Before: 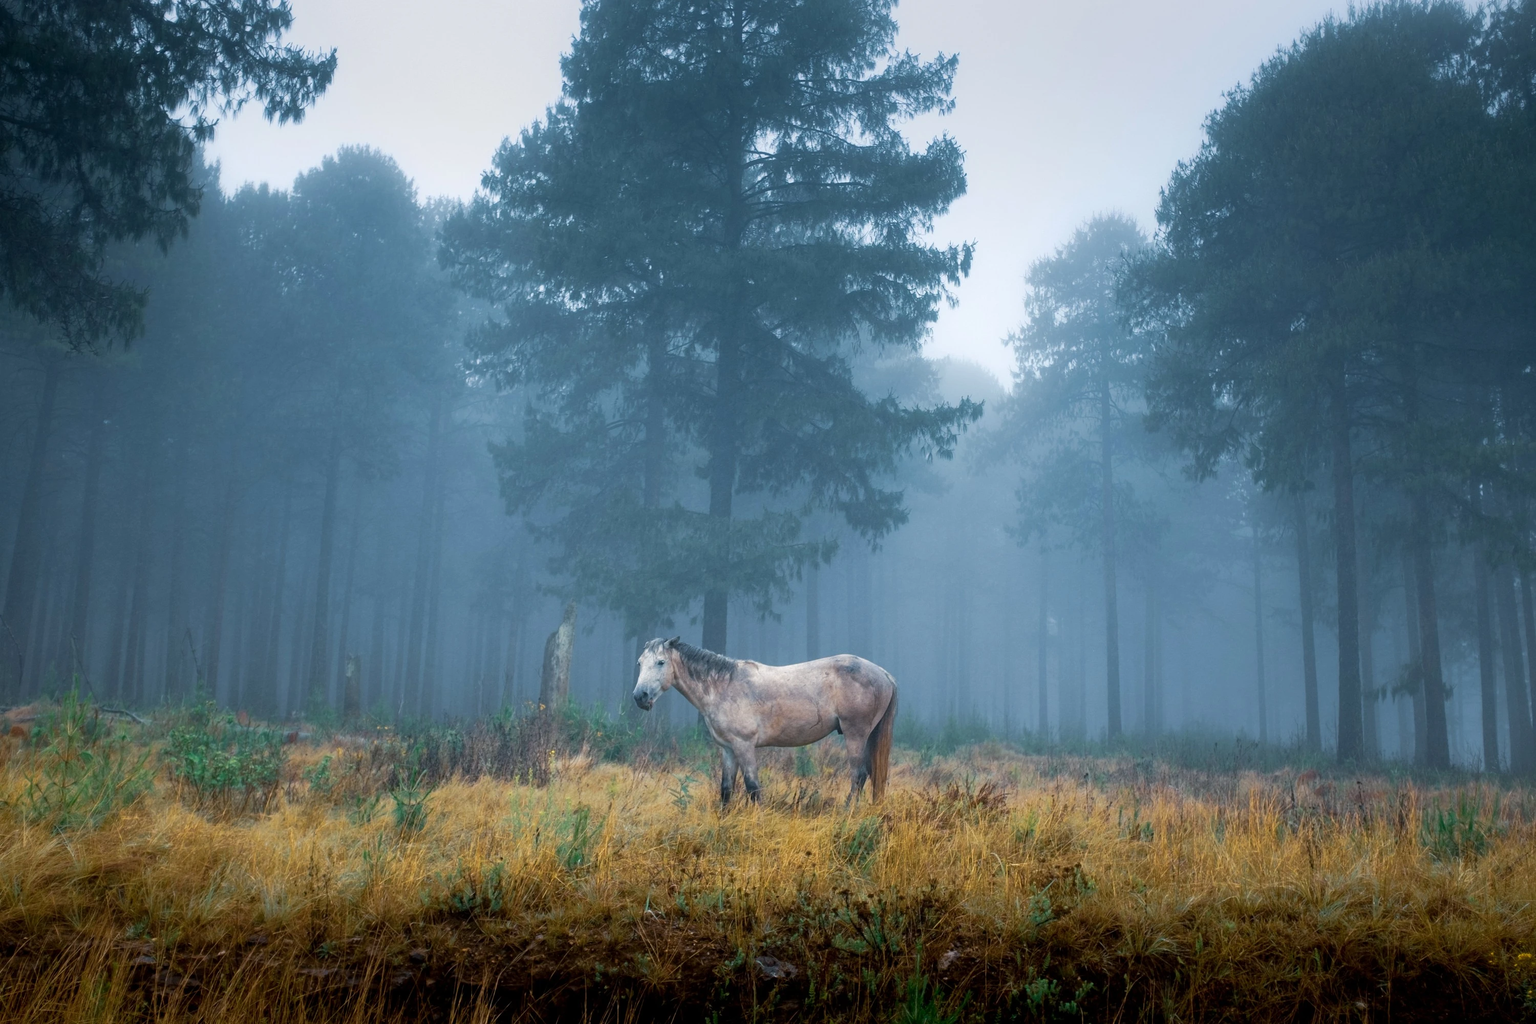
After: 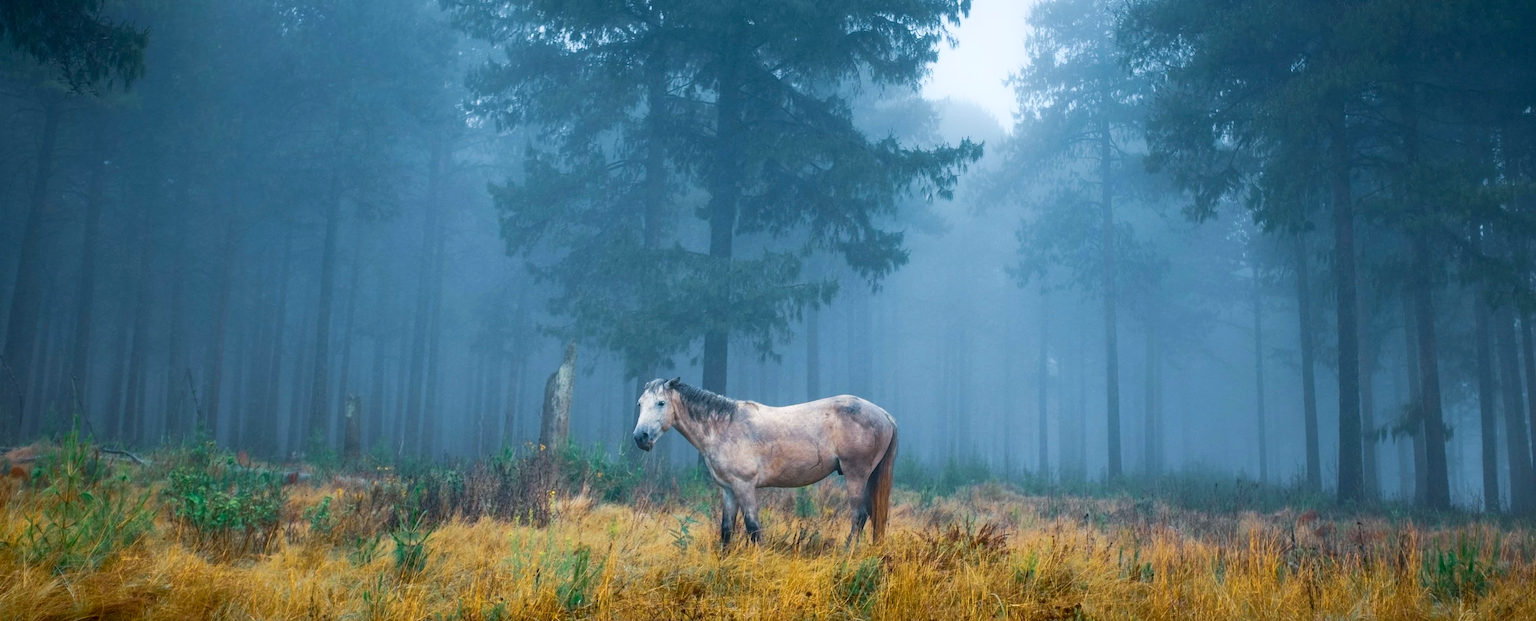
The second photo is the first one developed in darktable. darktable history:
contrast brightness saturation: contrast 0.16, saturation 0.32
crop and rotate: top 25.357%, bottom 13.942%
